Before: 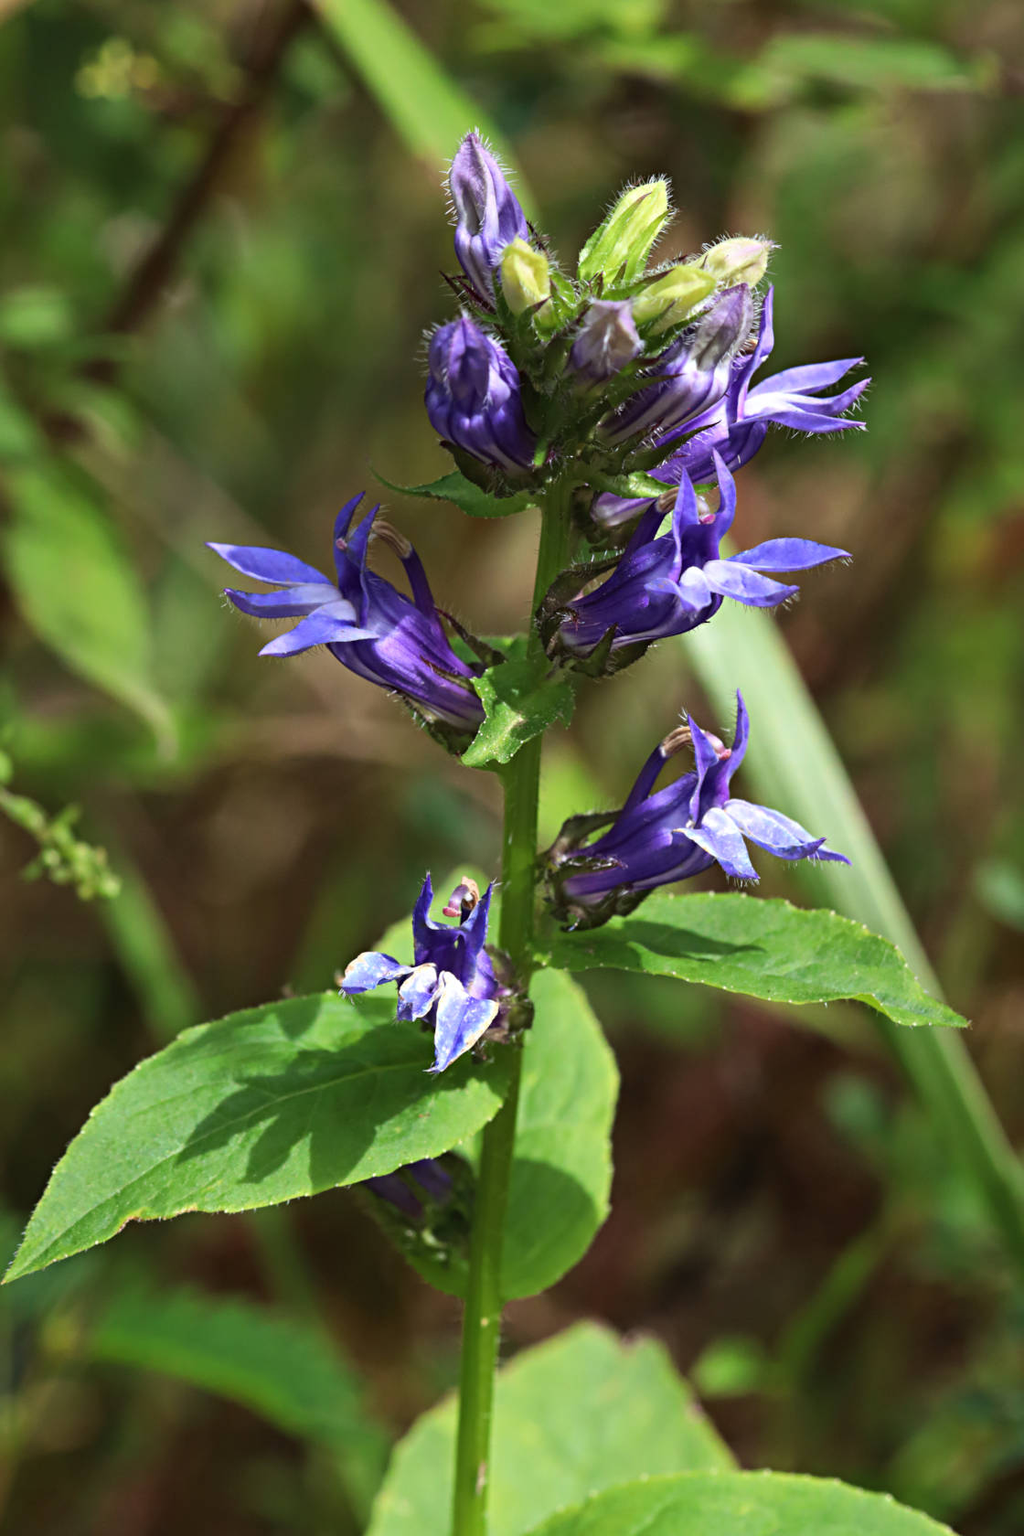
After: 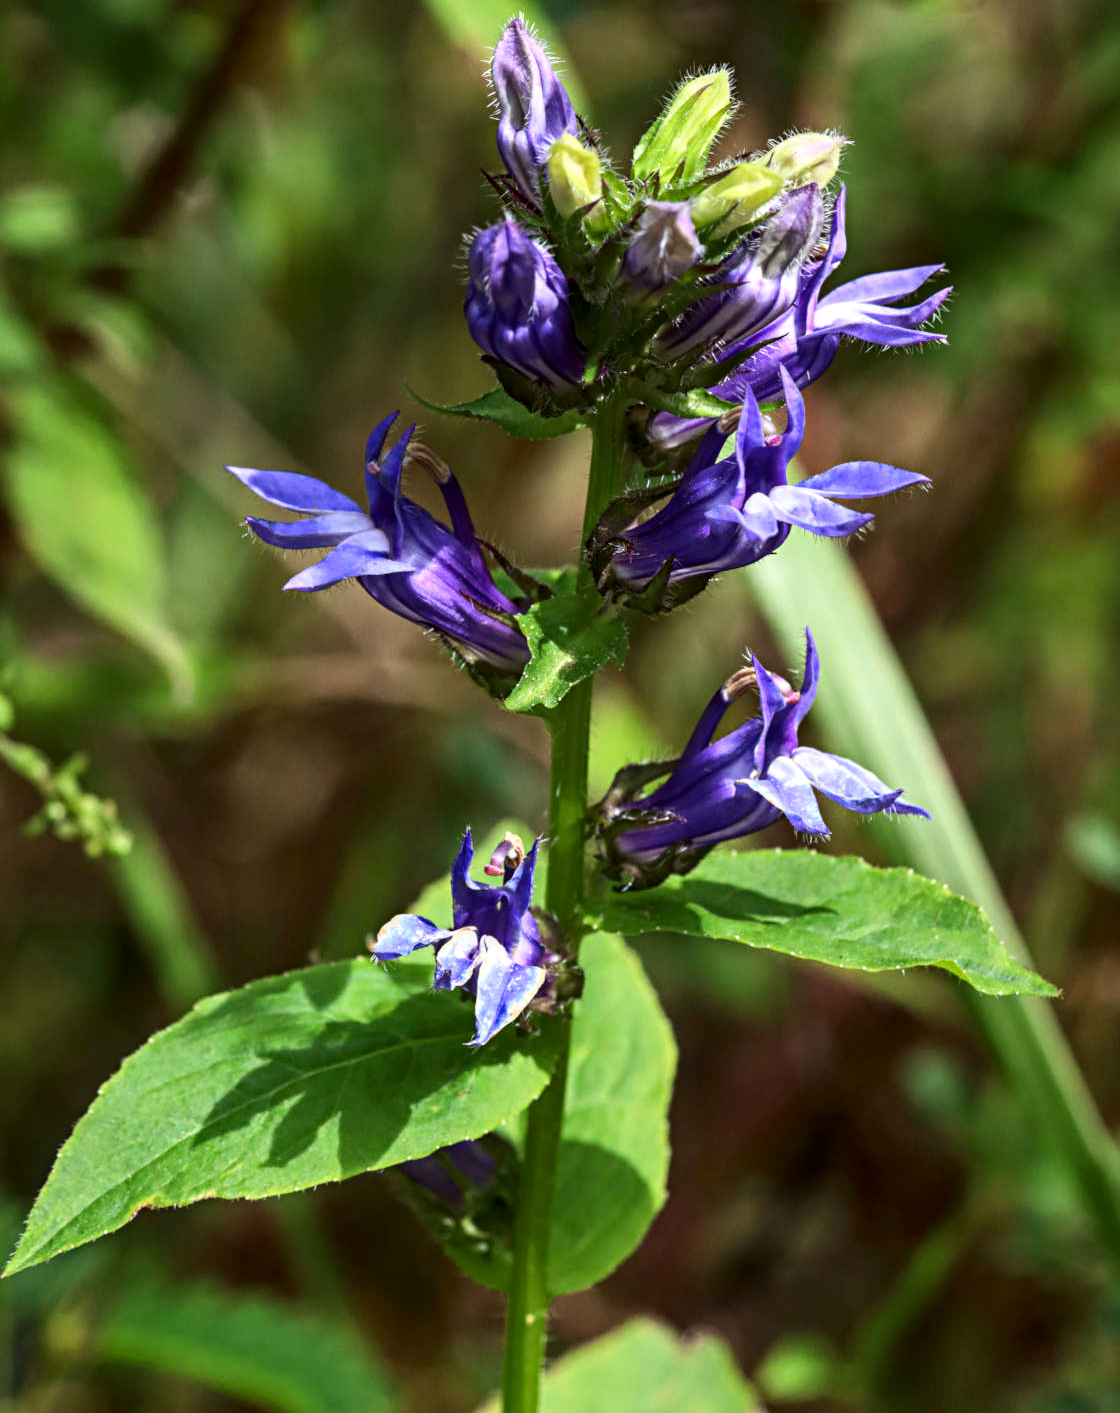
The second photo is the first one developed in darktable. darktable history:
crop: top 7.603%, bottom 8.238%
contrast brightness saturation: contrast 0.146, brightness -0.011, saturation 0.101
local contrast: detail 130%
